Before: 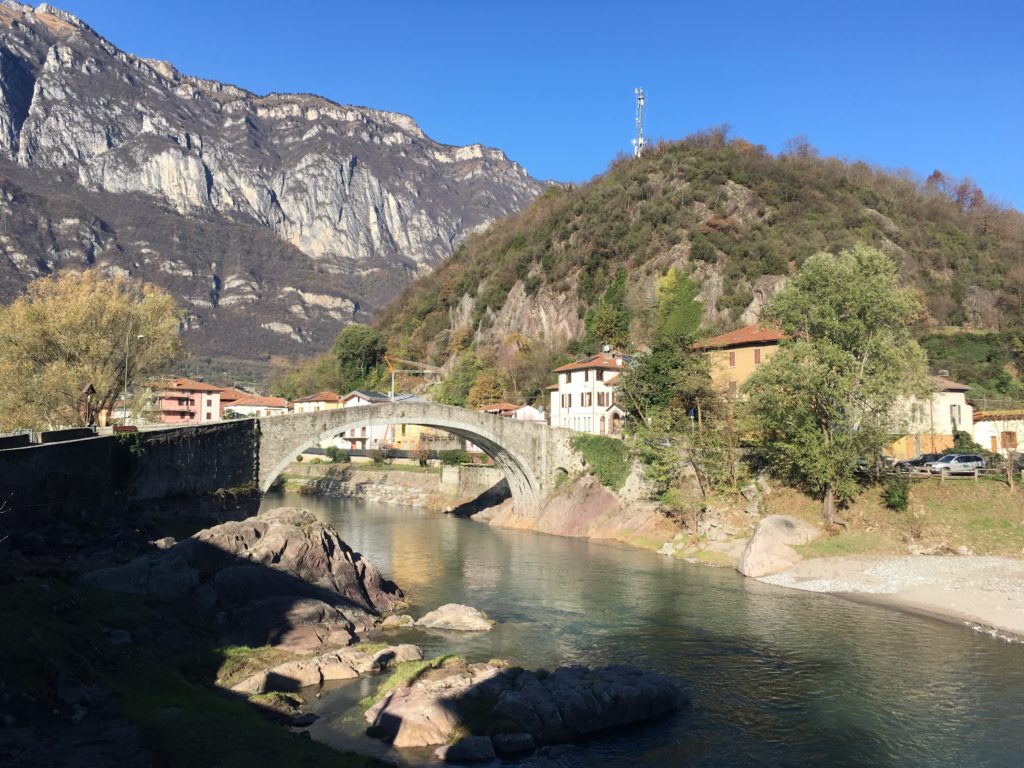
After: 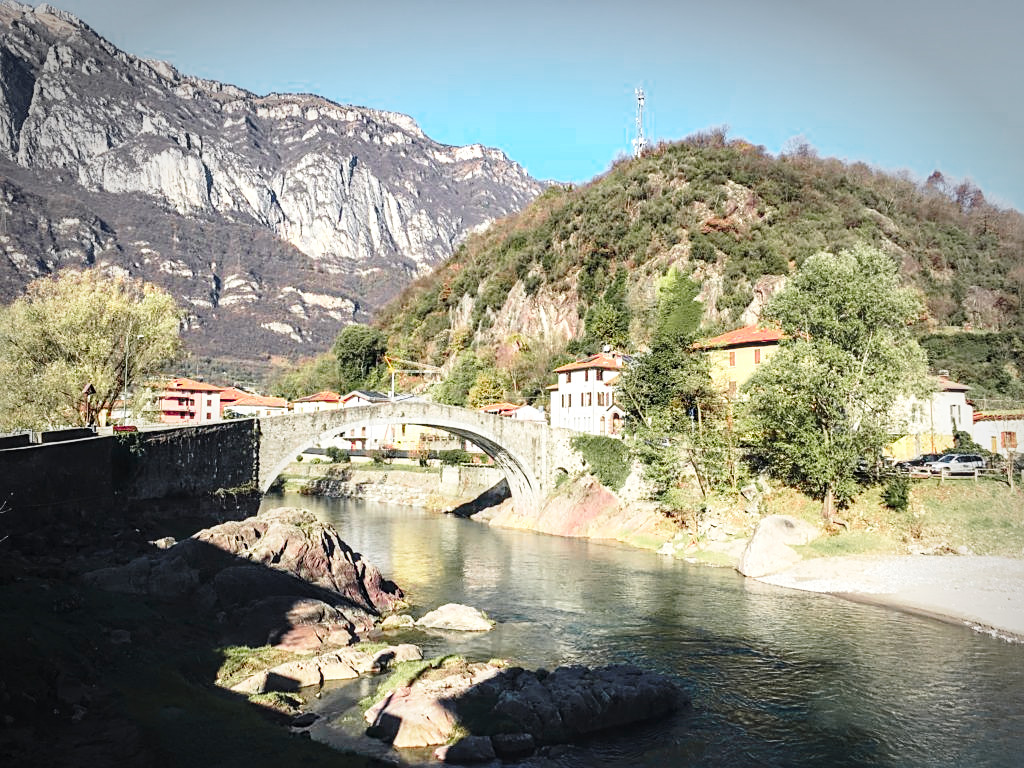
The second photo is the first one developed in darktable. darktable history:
vignetting: center (-0.035, 0.153), automatic ratio true
base curve: curves: ch0 [(0, 0) (0.028, 0.03) (0.121, 0.232) (0.46, 0.748) (0.859, 0.968) (1, 1)], preserve colors none
color zones: curves: ch0 [(0, 0.533) (0.126, 0.533) (0.234, 0.533) (0.368, 0.357) (0.5, 0.5) (0.625, 0.5) (0.74, 0.637) (0.875, 0.5)]; ch1 [(0.004, 0.708) (0.129, 0.662) (0.25, 0.5) (0.375, 0.331) (0.496, 0.396) (0.625, 0.649) (0.739, 0.26) (0.875, 0.5) (1, 0.478)]; ch2 [(0, 0.409) (0.132, 0.403) (0.236, 0.558) (0.379, 0.448) (0.5, 0.5) (0.625, 0.5) (0.691, 0.39) (0.875, 0.5)]
sharpen: radius 1.968
local contrast: on, module defaults
